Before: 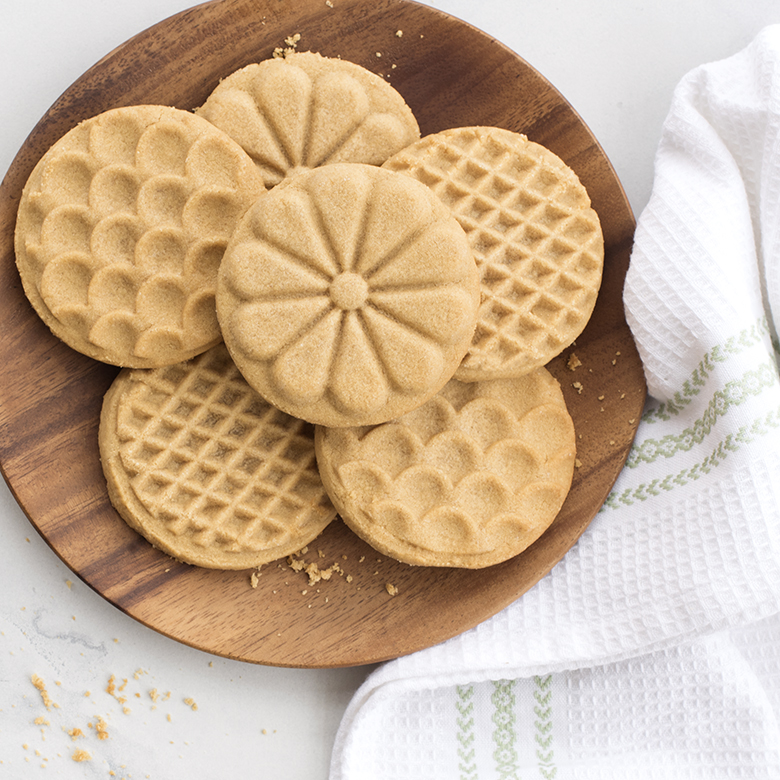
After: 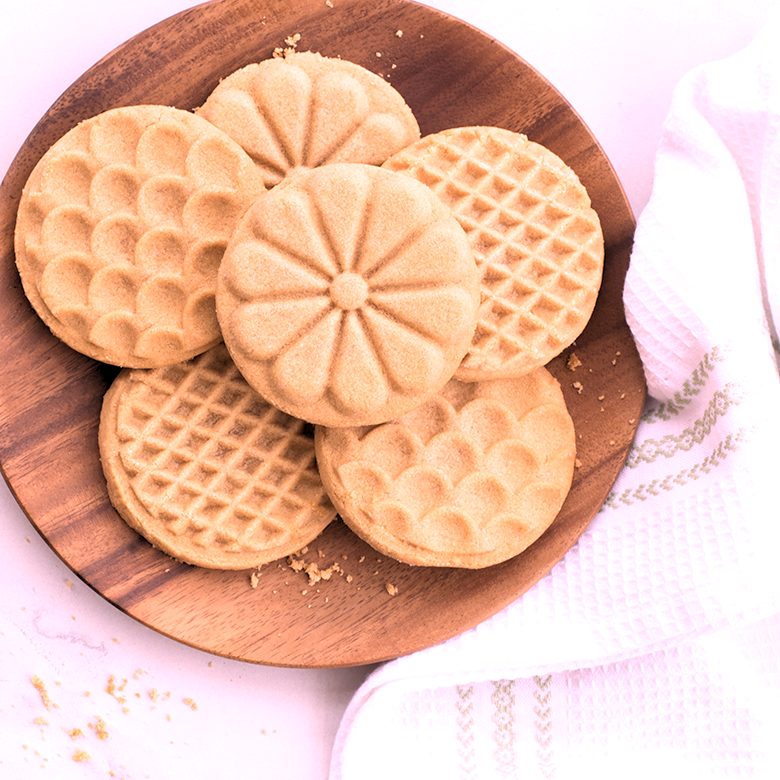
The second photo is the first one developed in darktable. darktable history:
white balance: red 1.188, blue 1.11
rgb levels: levels [[0.01, 0.419, 0.839], [0, 0.5, 1], [0, 0.5, 1]]
